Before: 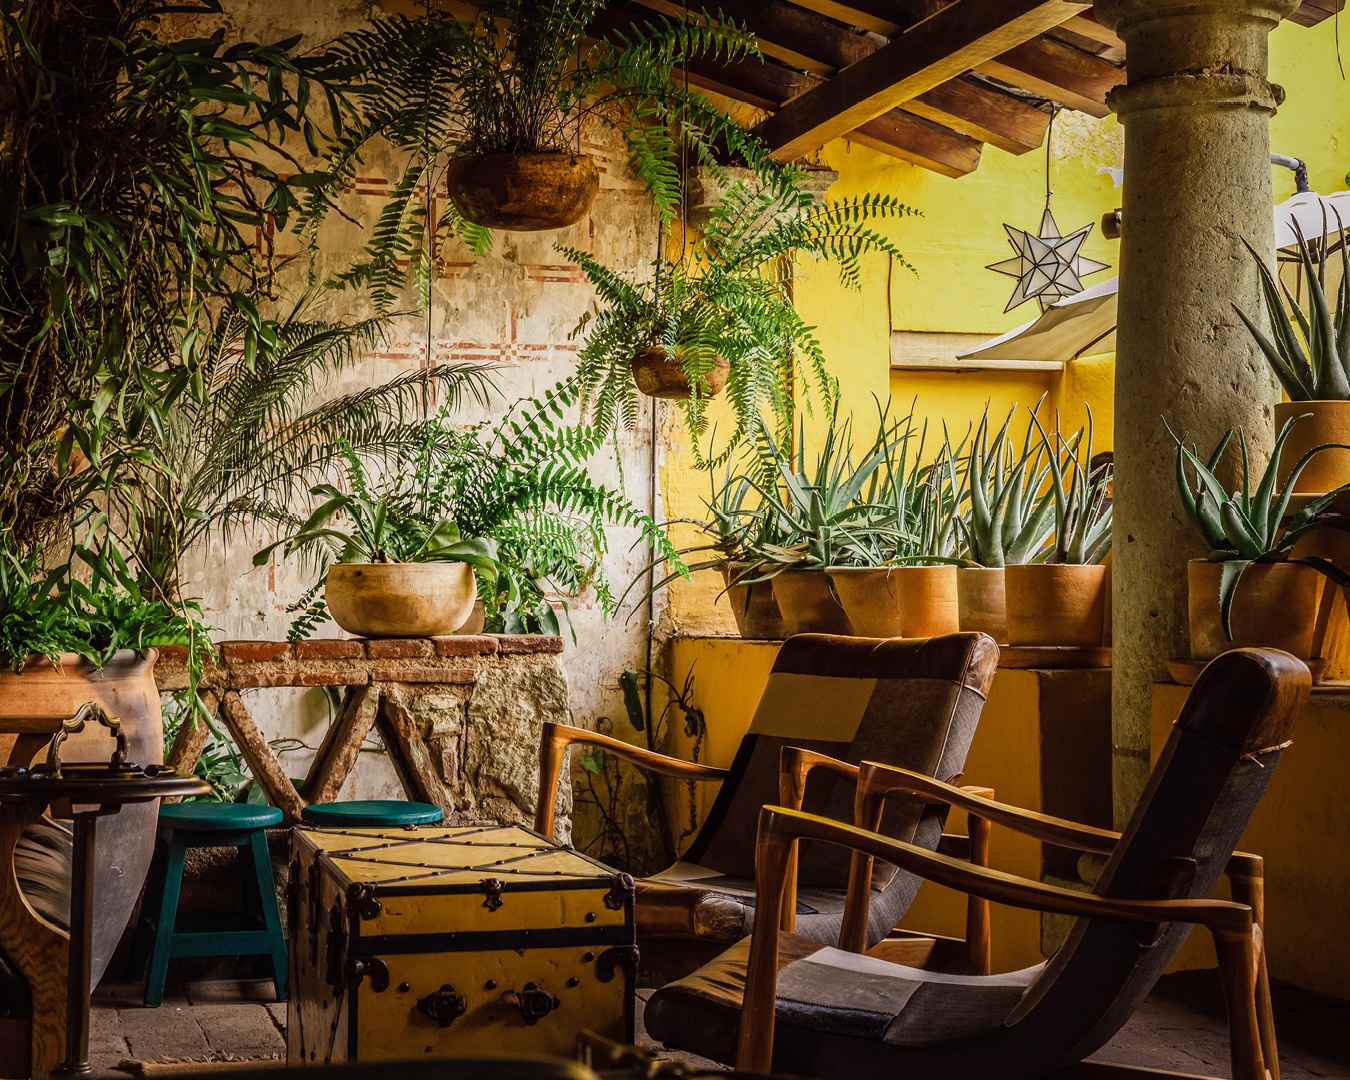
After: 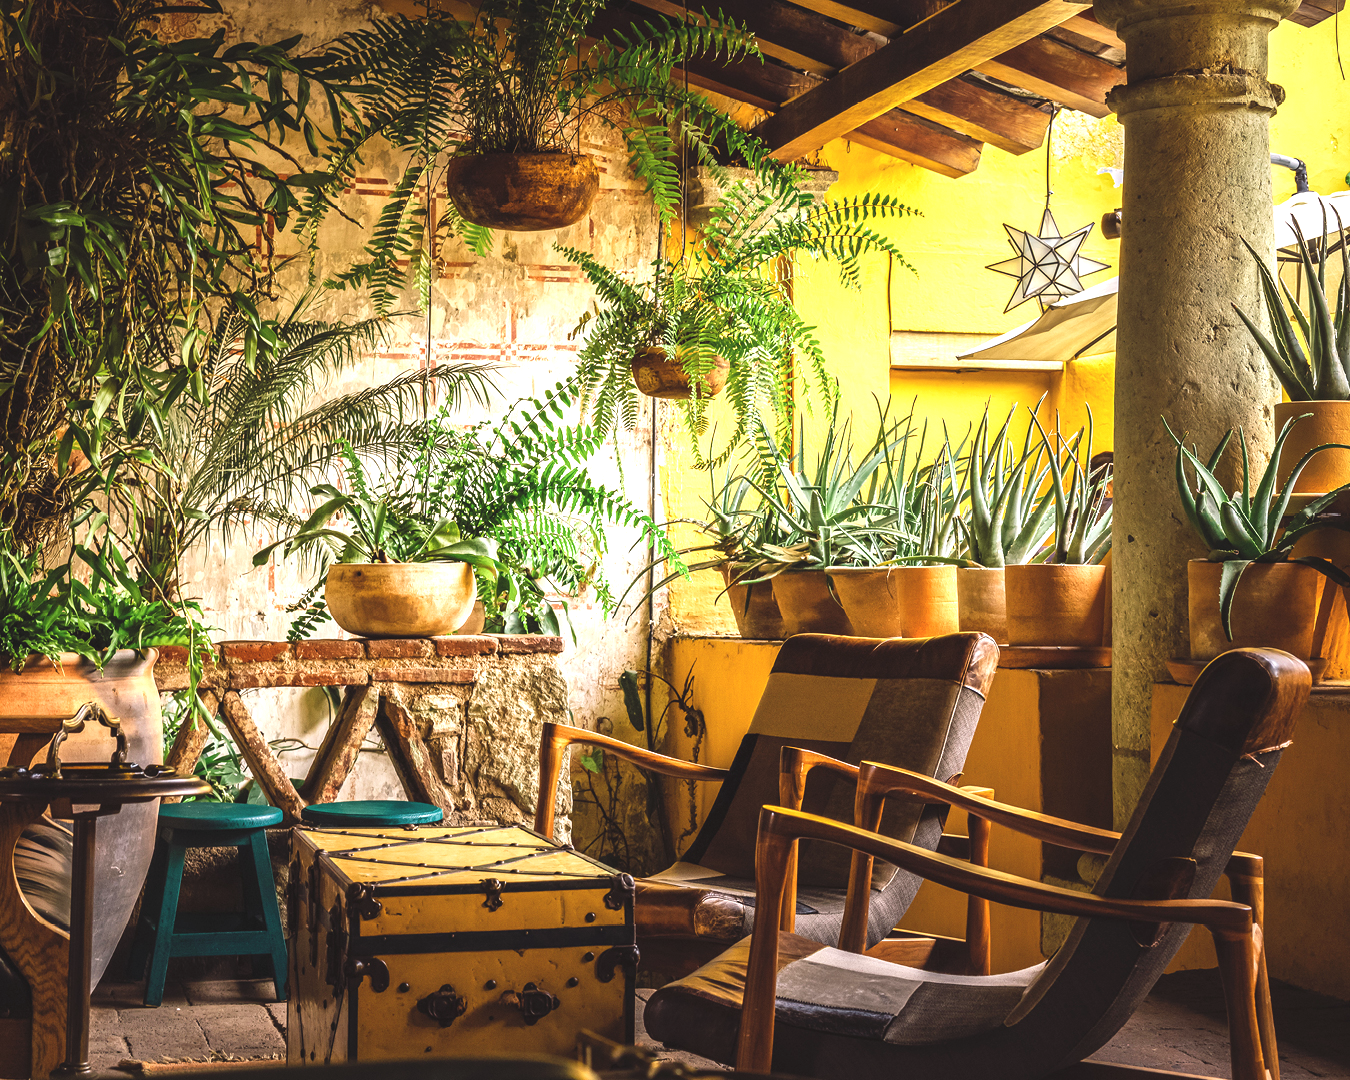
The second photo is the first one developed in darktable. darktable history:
exposure: black level correction -0.005, exposure 1 EV, compensate exposure bias true, compensate highlight preservation false
